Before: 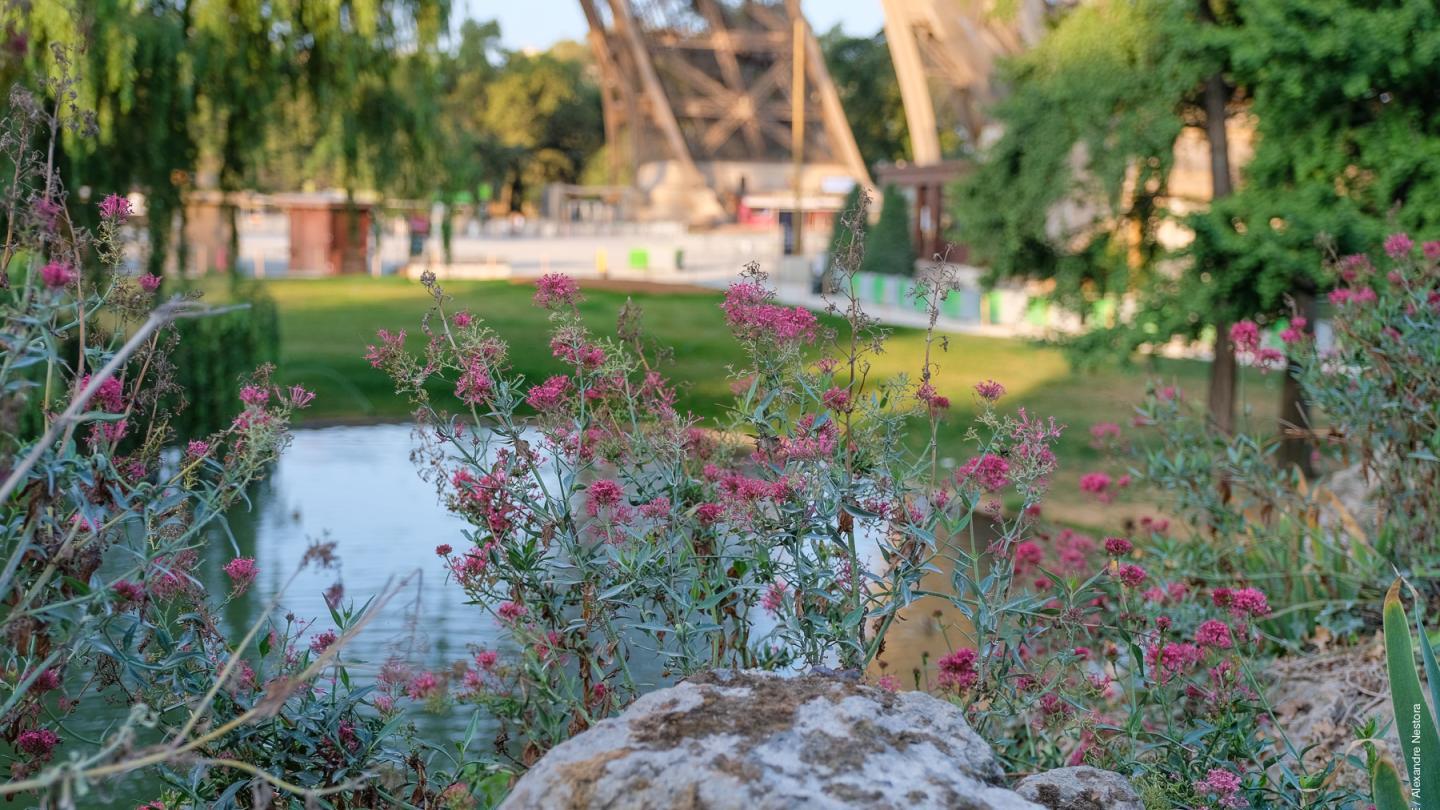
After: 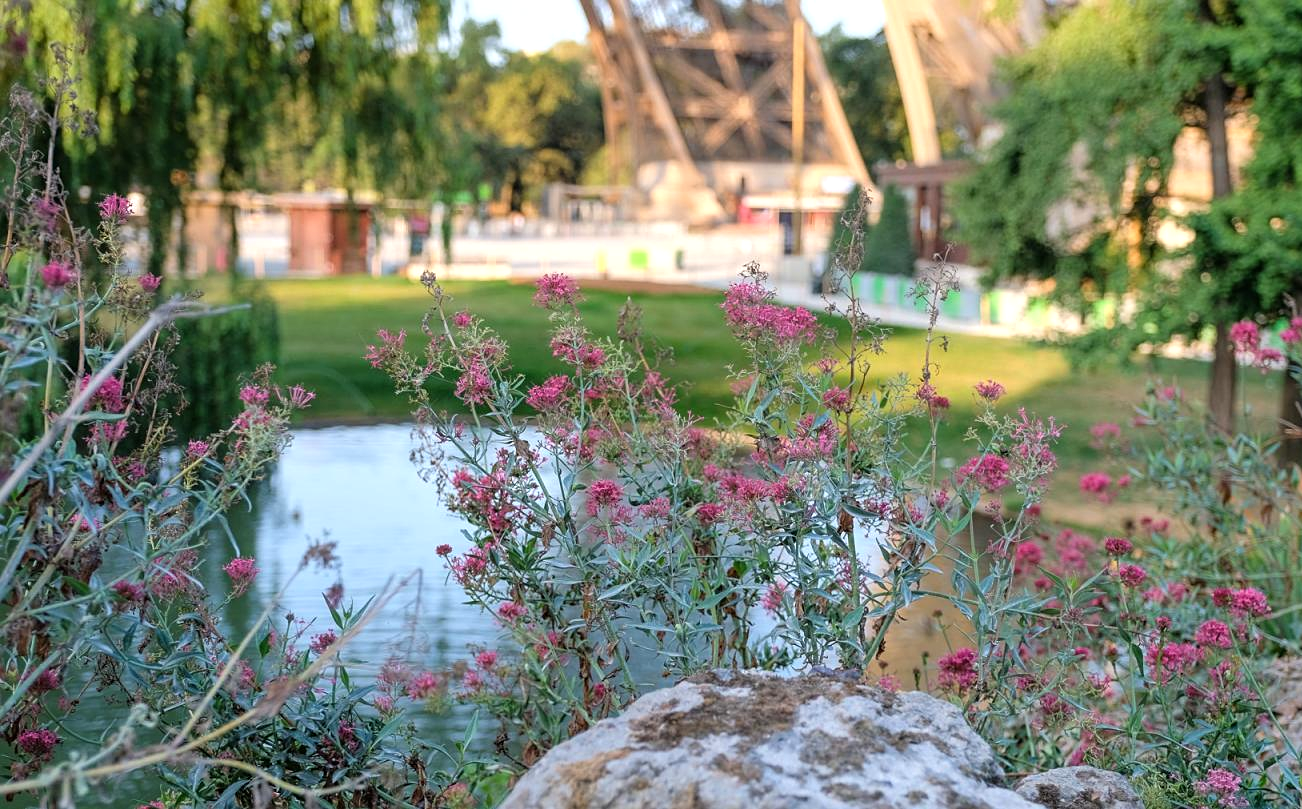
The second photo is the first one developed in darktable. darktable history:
sharpen: amount 0.21
tone equalizer: -8 EV -0.396 EV, -7 EV -0.382 EV, -6 EV -0.316 EV, -5 EV -0.219 EV, -3 EV 0.234 EV, -2 EV 0.331 EV, -1 EV 0.376 EV, +0 EV 0.407 EV
crop: right 9.522%, bottom 0.032%
